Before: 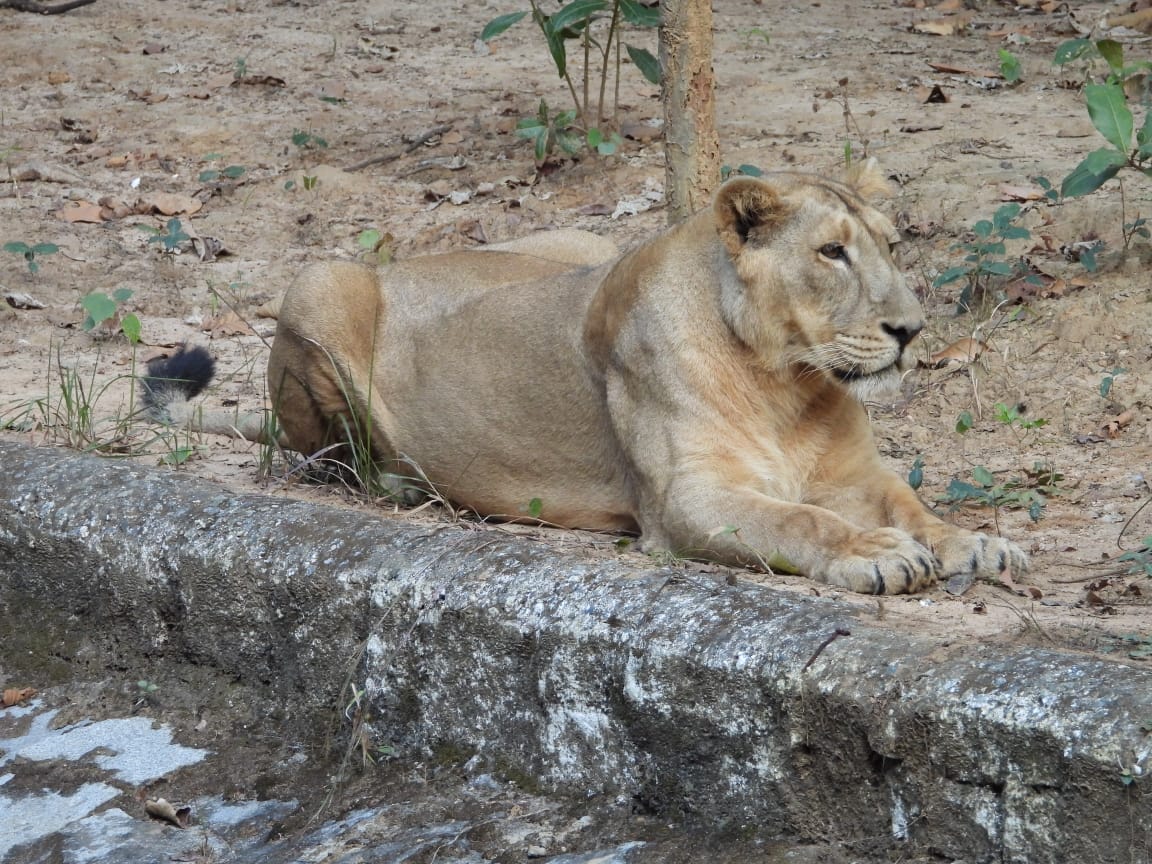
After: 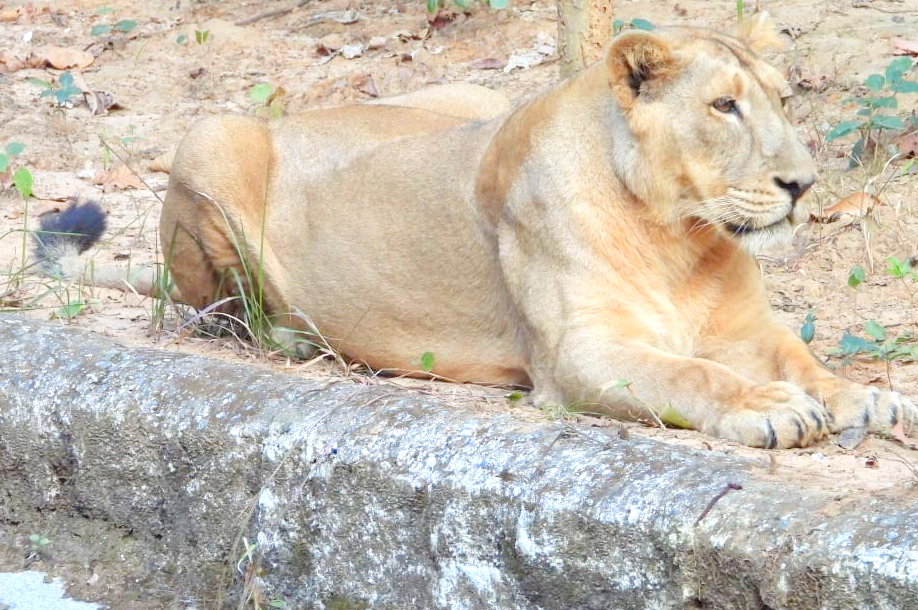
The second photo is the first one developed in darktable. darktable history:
crop: left 9.399%, top 16.949%, right 10.858%, bottom 12.4%
levels: levels [0.008, 0.318, 0.836]
